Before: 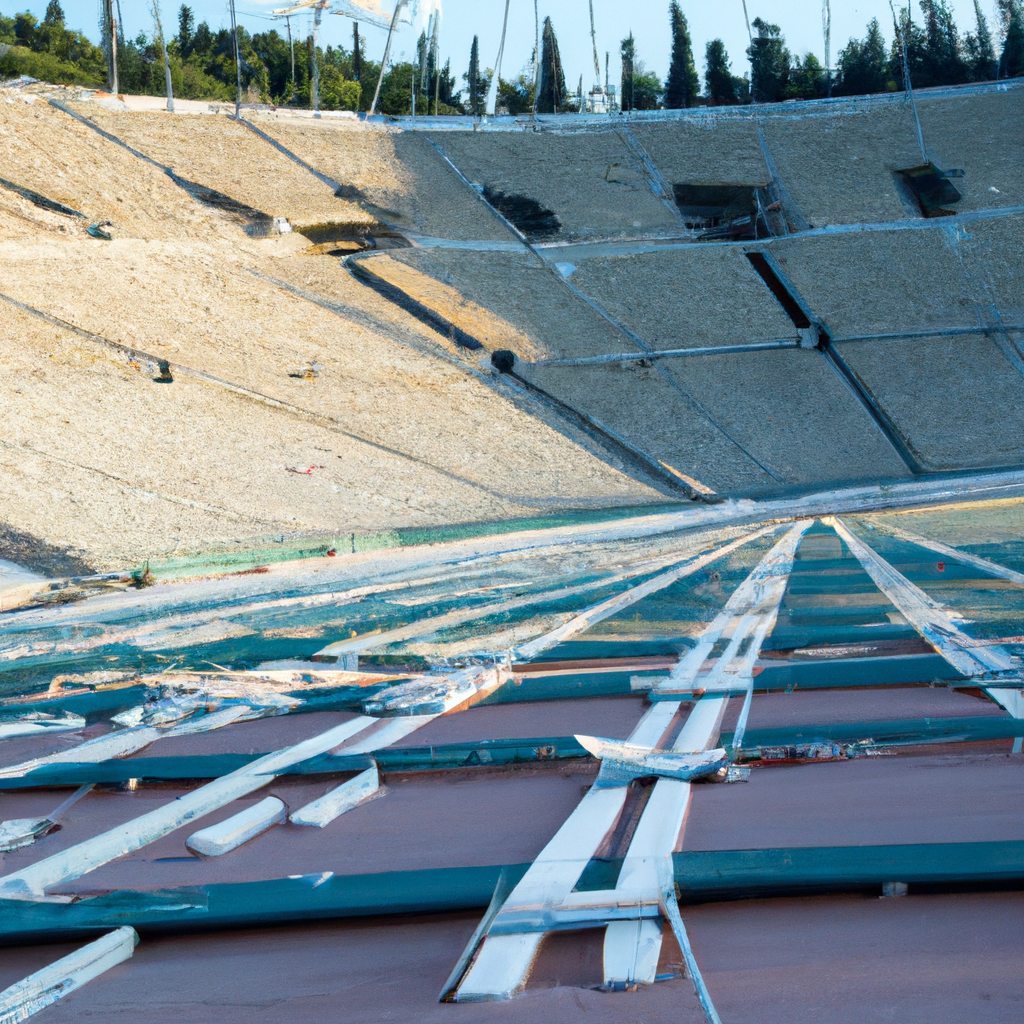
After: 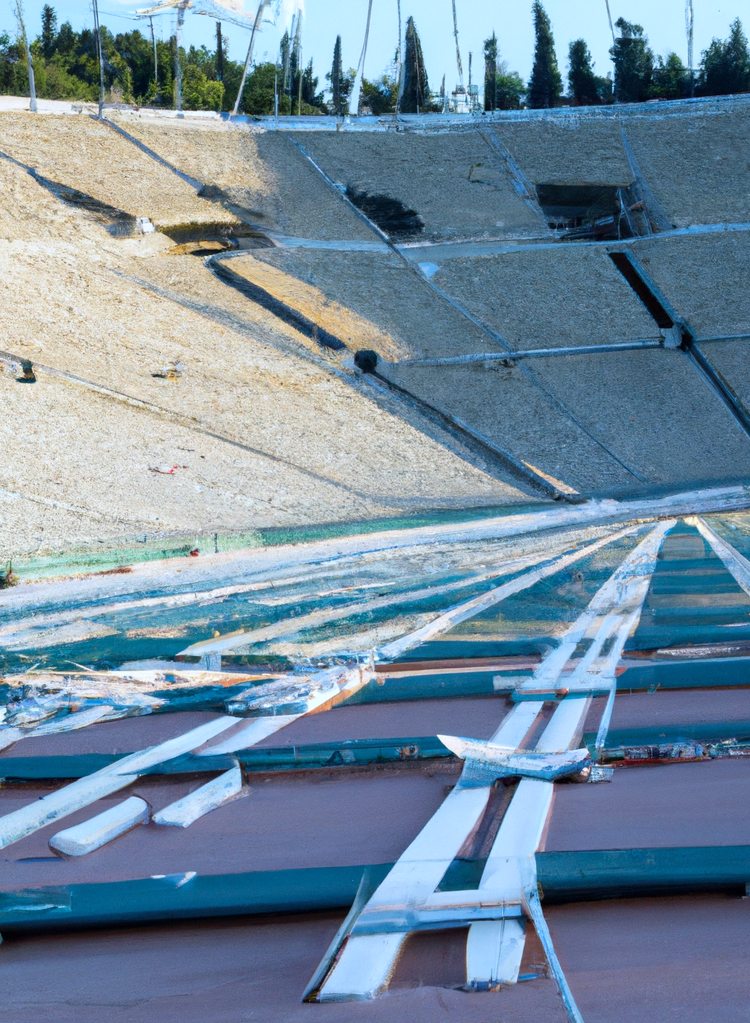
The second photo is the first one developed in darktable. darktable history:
crop: left 13.443%, right 13.31%
white balance: red 0.954, blue 1.079
